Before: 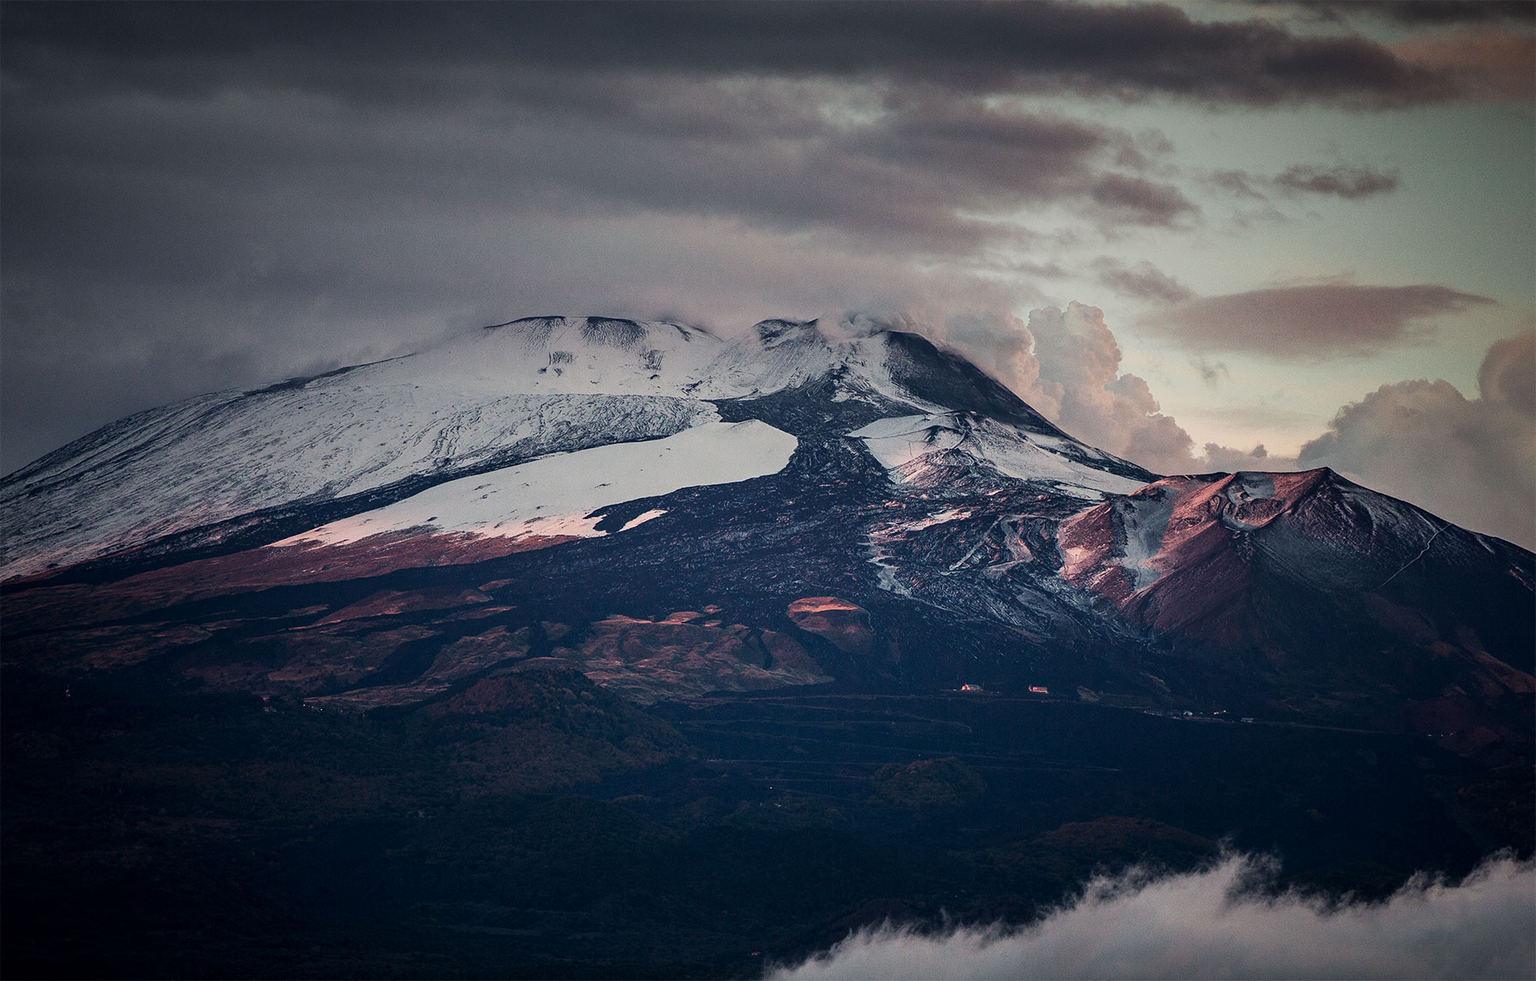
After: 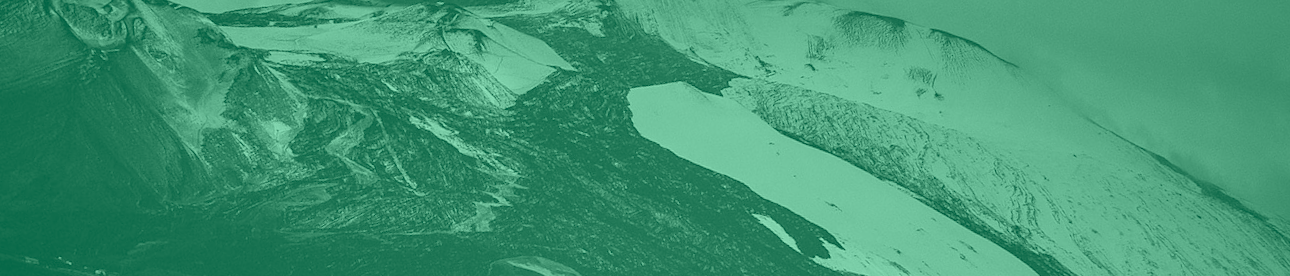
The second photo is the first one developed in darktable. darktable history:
crop and rotate: angle 16.12°, top 30.835%, bottom 35.653%
exposure: exposure 0.197 EV, compensate highlight preservation false
colorize: hue 147.6°, saturation 65%, lightness 21.64%
